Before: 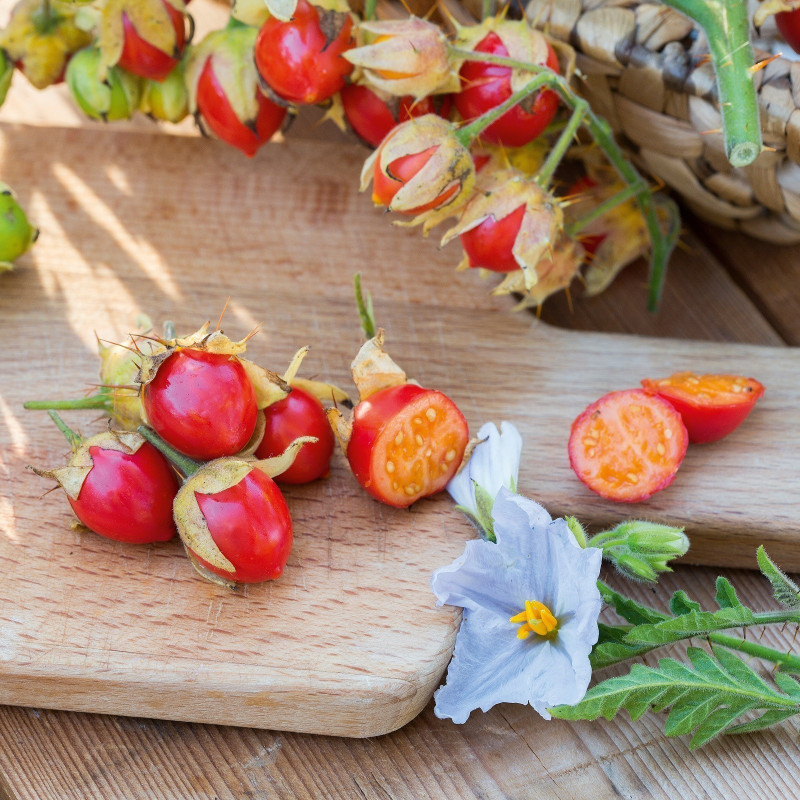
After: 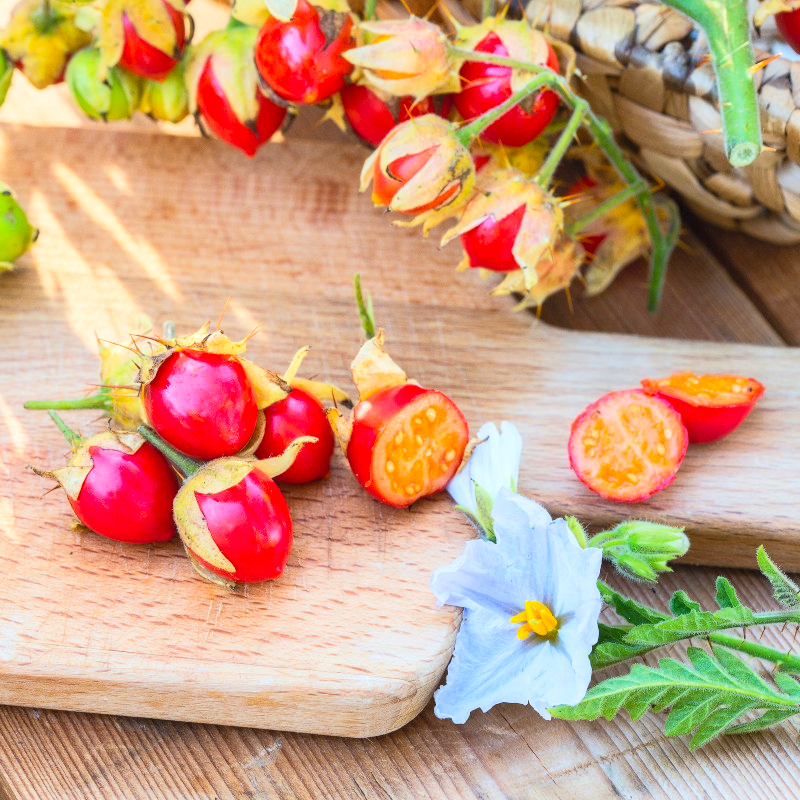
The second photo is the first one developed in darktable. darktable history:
contrast brightness saturation: contrast 0.24, brightness 0.26, saturation 0.39
local contrast: detail 110%
